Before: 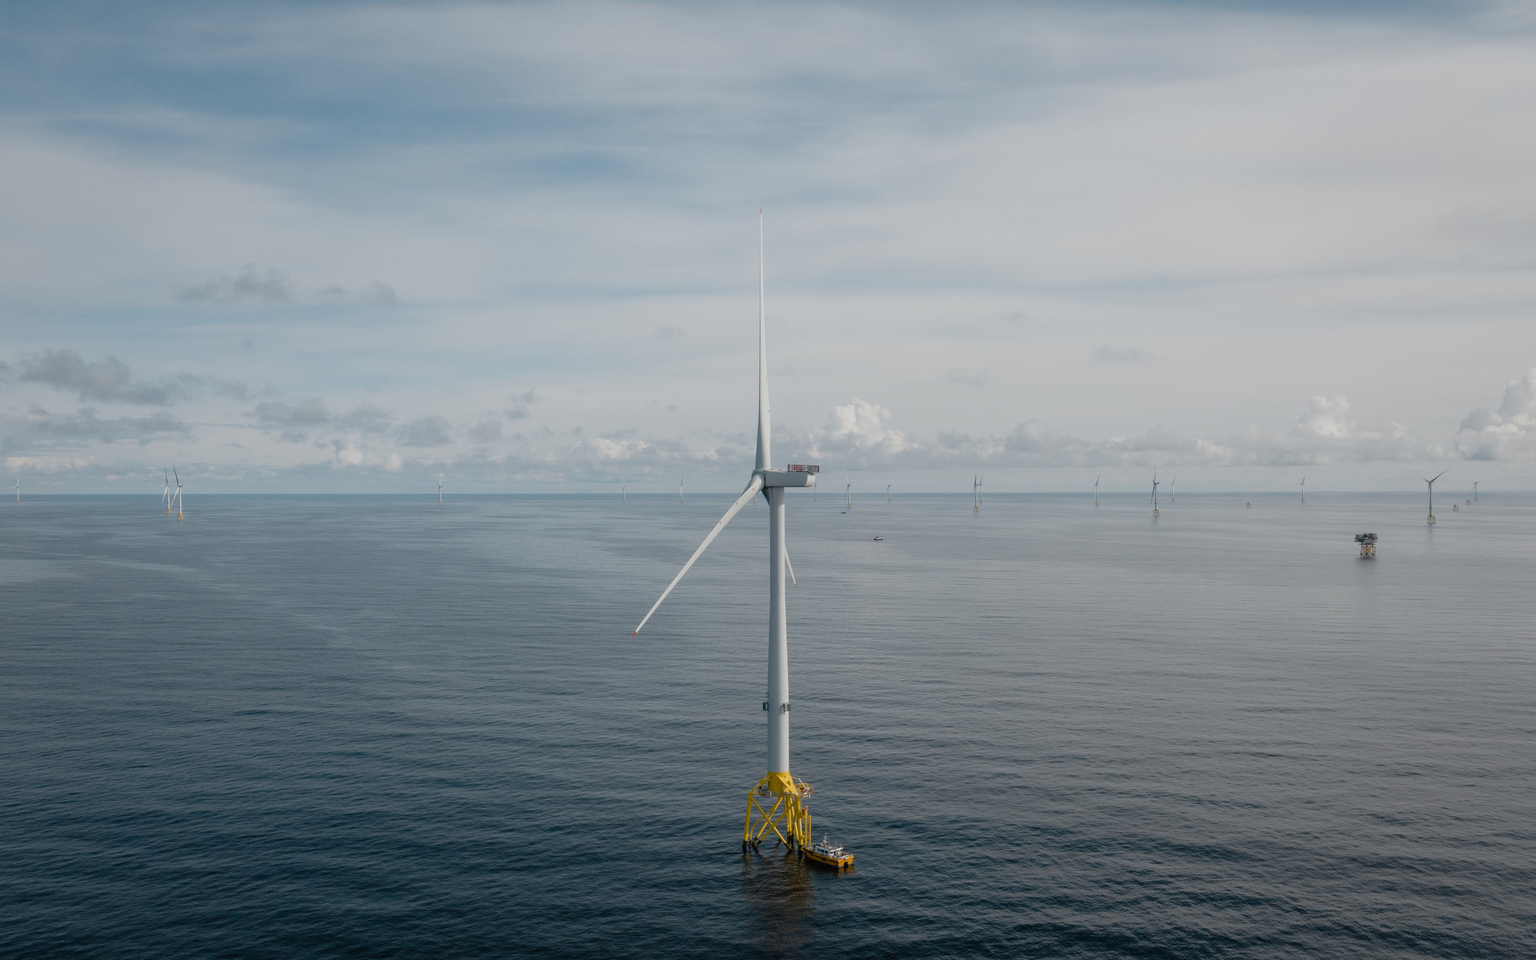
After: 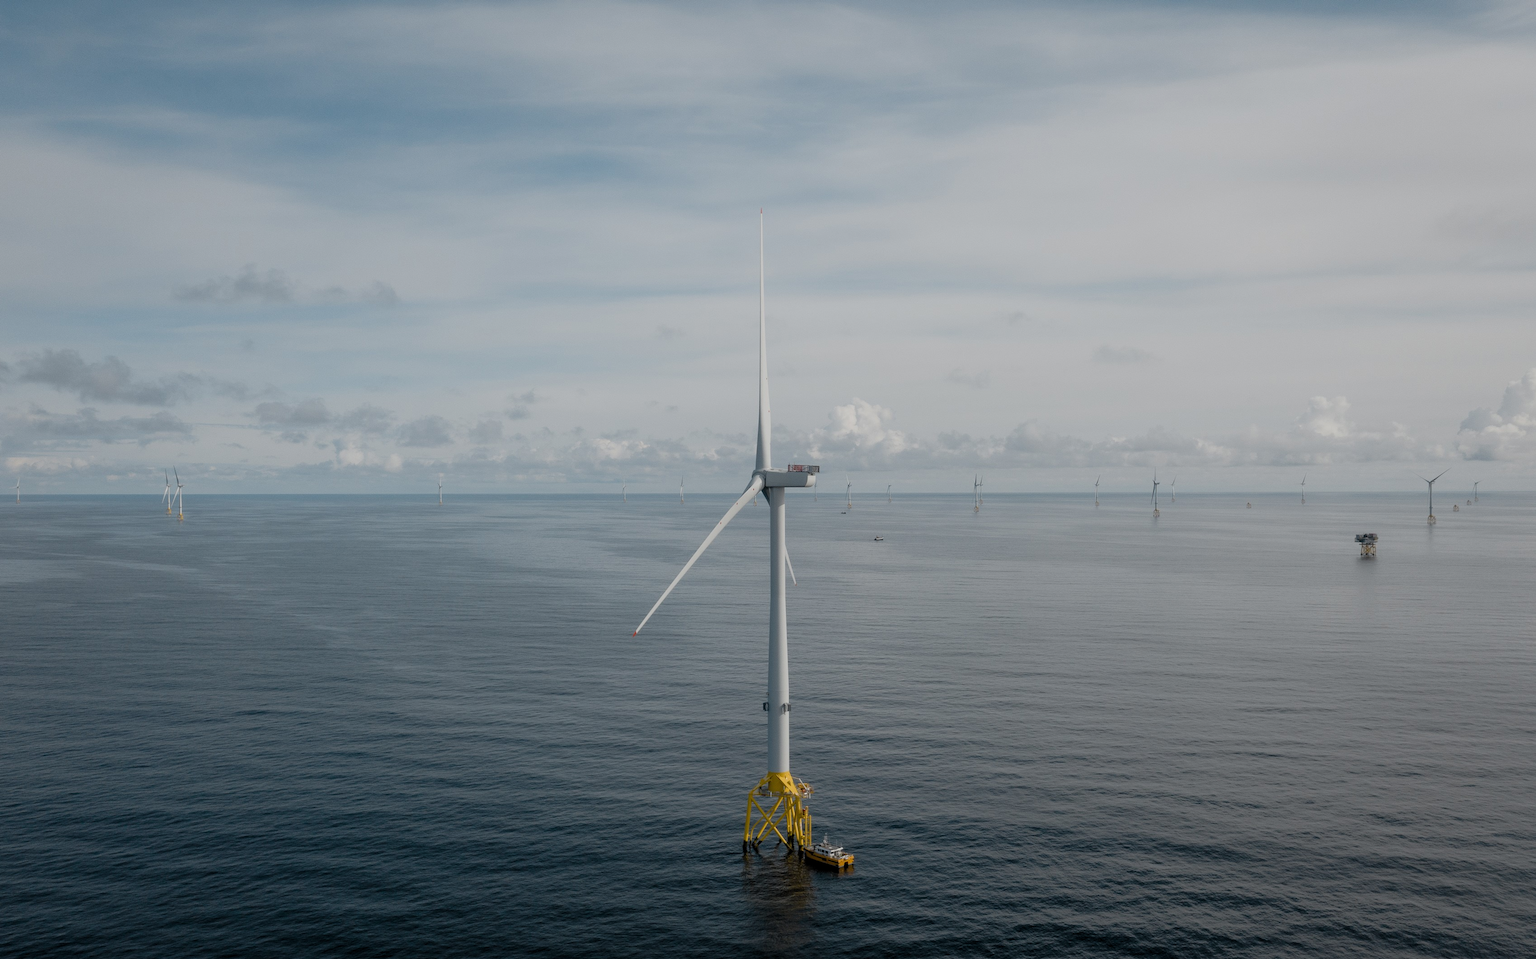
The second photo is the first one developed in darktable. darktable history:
levels: levels [0.026, 0.507, 0.987]
exposure: exposure -0.151 EV, compensate highlight preservation false
